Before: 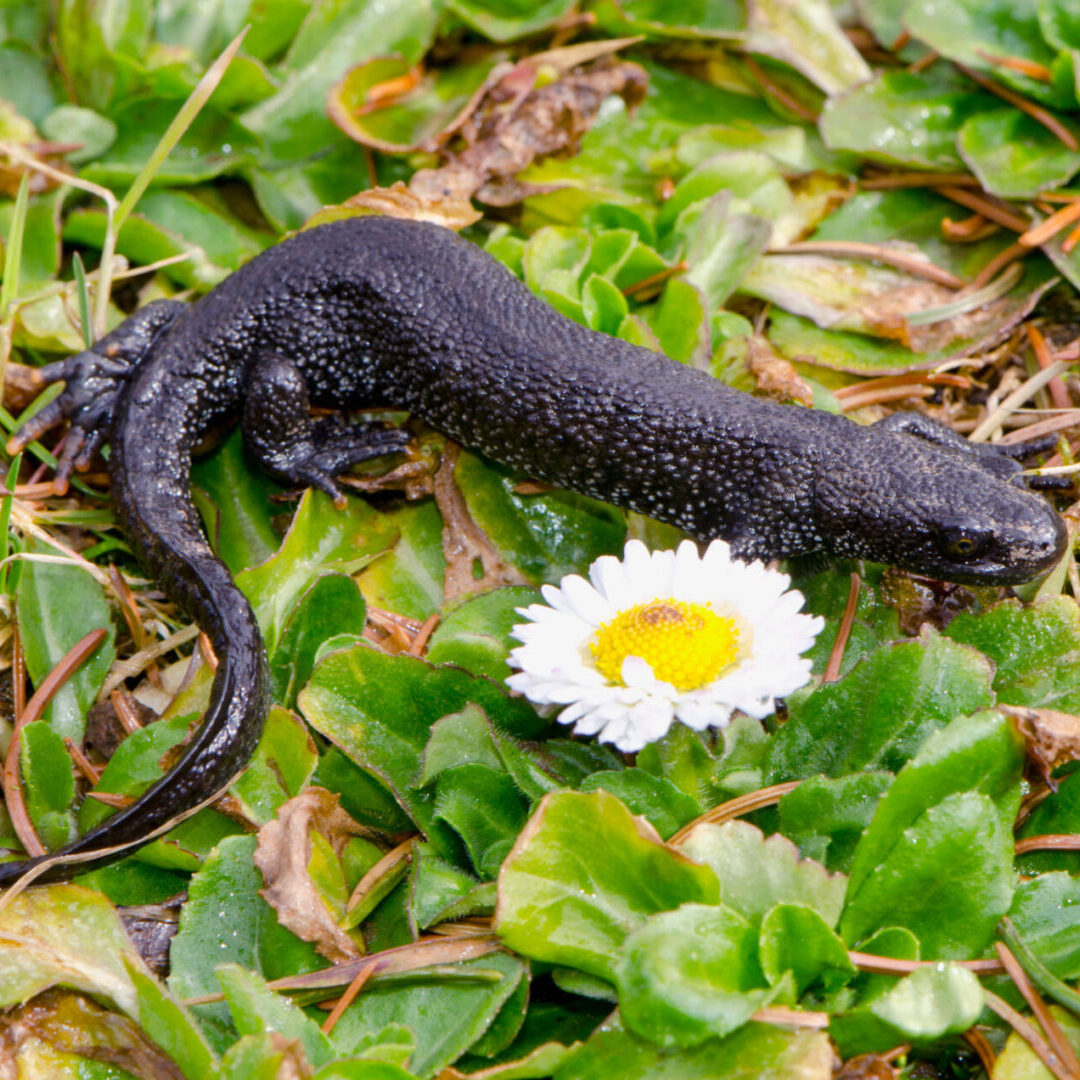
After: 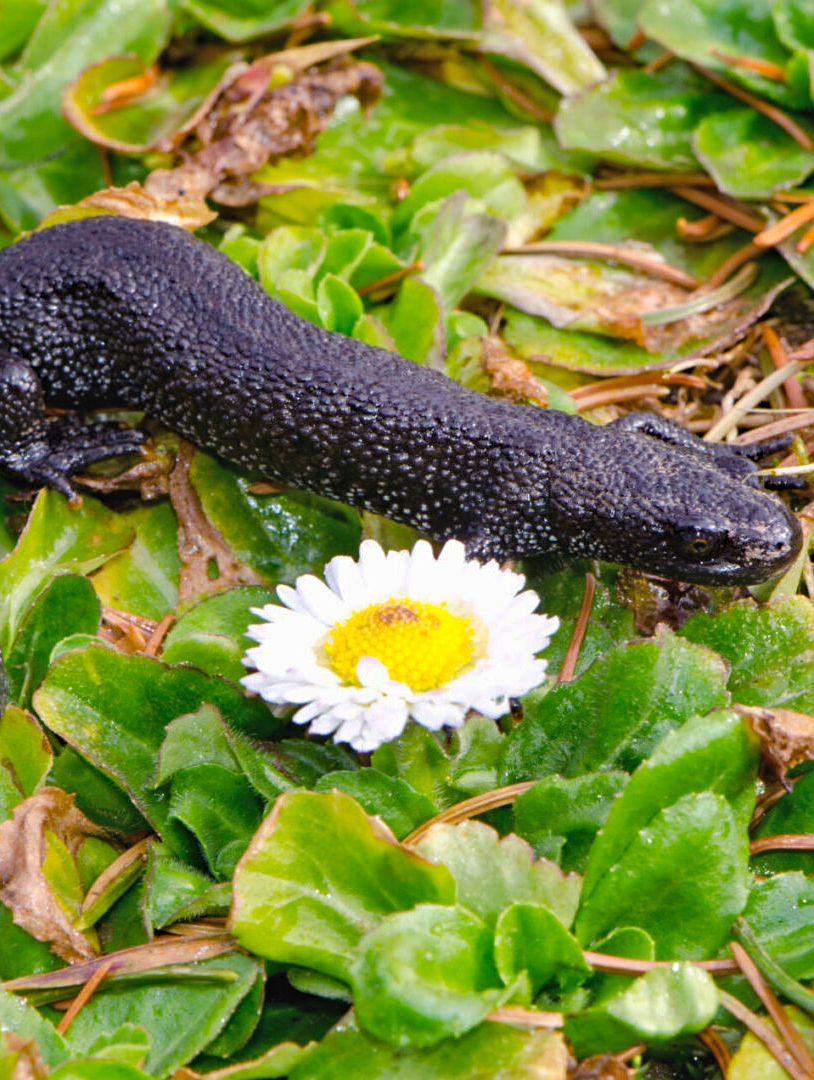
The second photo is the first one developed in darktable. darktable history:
crop and rotate: left 24.6%
exposure: black level correction -0.005, exposure 0.054 EV, compensate highlight preservation false
haze removal: strength 0.4, distance 0.22, compatibility mode true, adaptive false
sharpen: amount 0.2
levels: levels [0.016, 0.5, 0.996]
